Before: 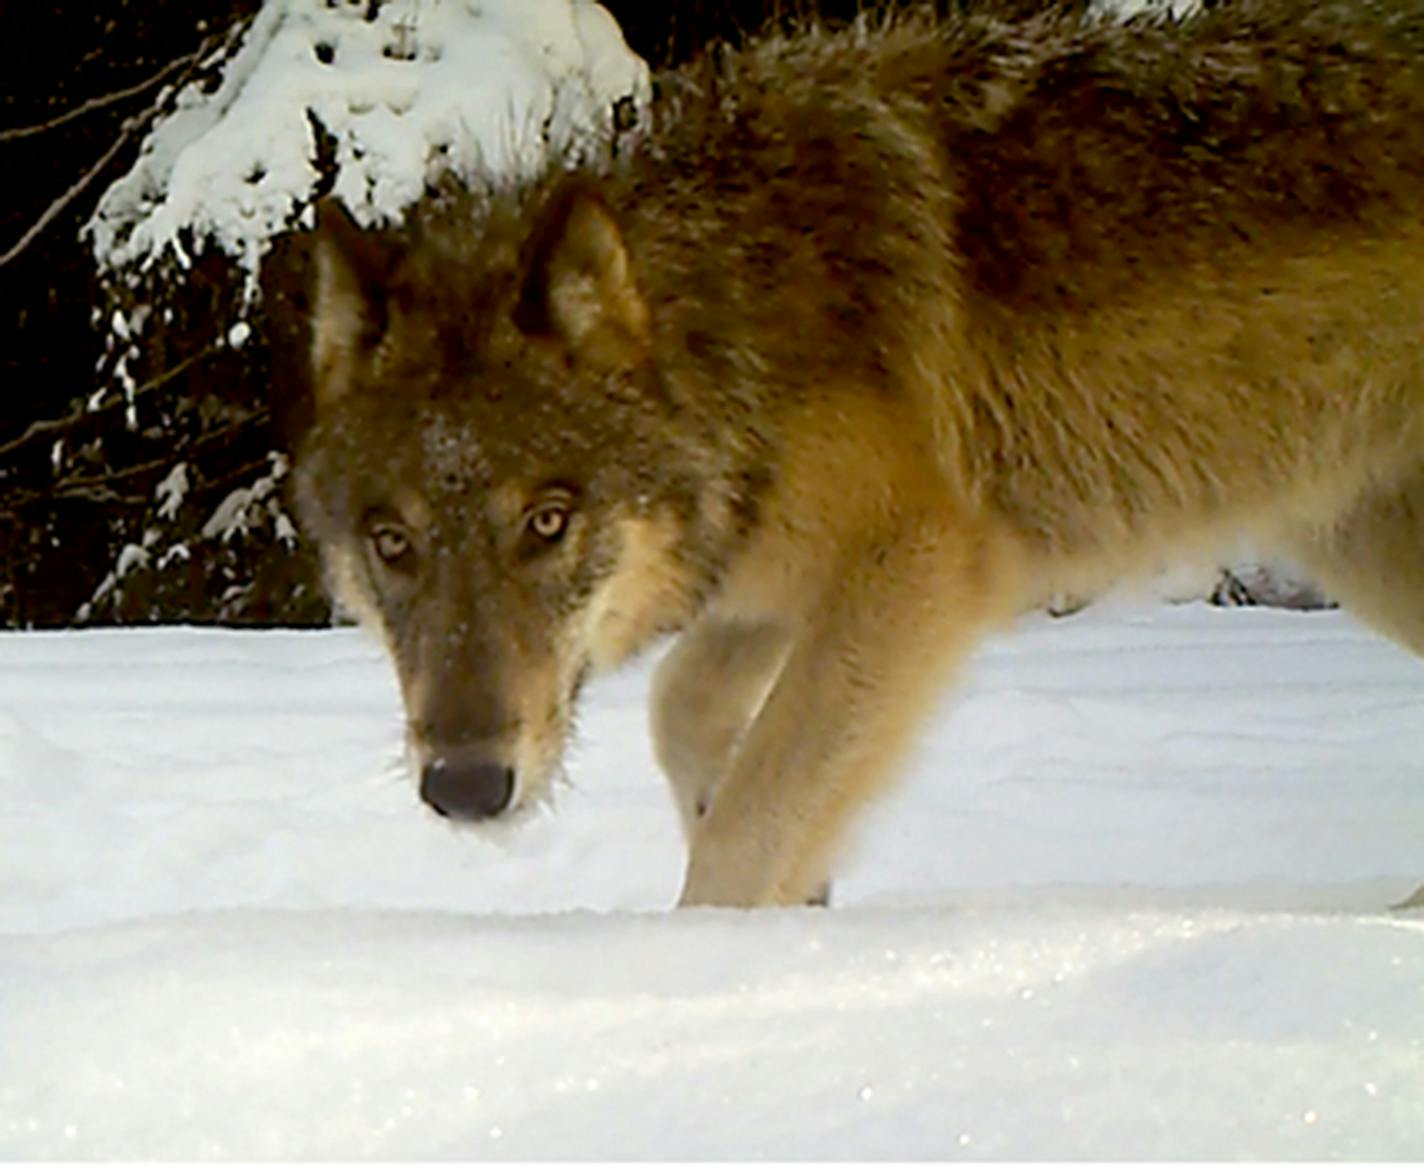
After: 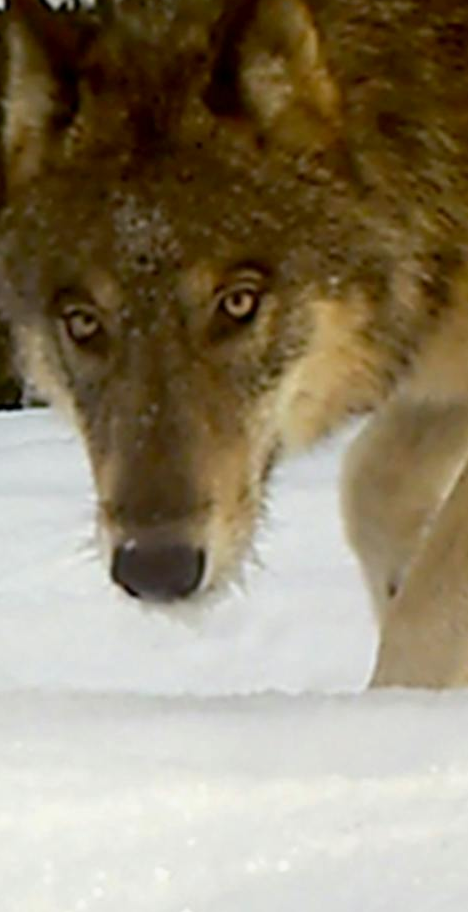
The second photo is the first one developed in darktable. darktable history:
crop and rotate: left 21.736%, top 18.783%, right 45.365%, bottom 2.969%
exposure: exposure -0.112 EV, compensate highlight preservation false
